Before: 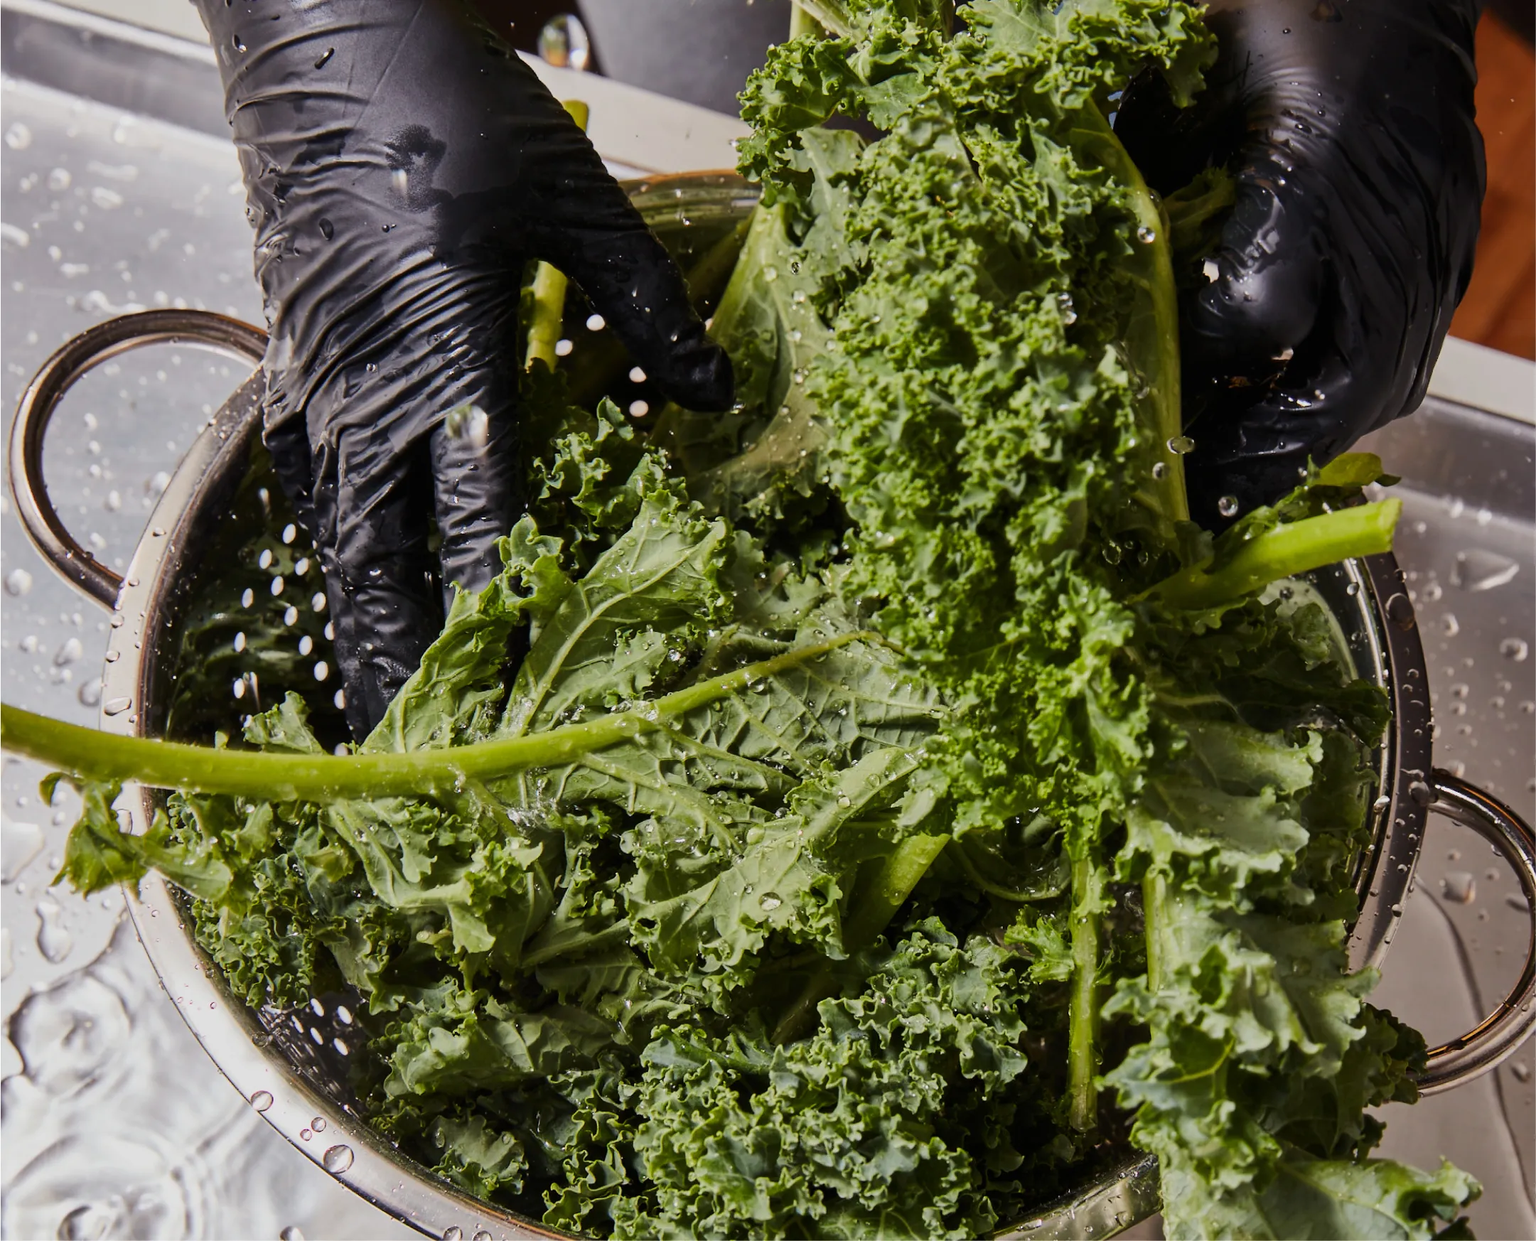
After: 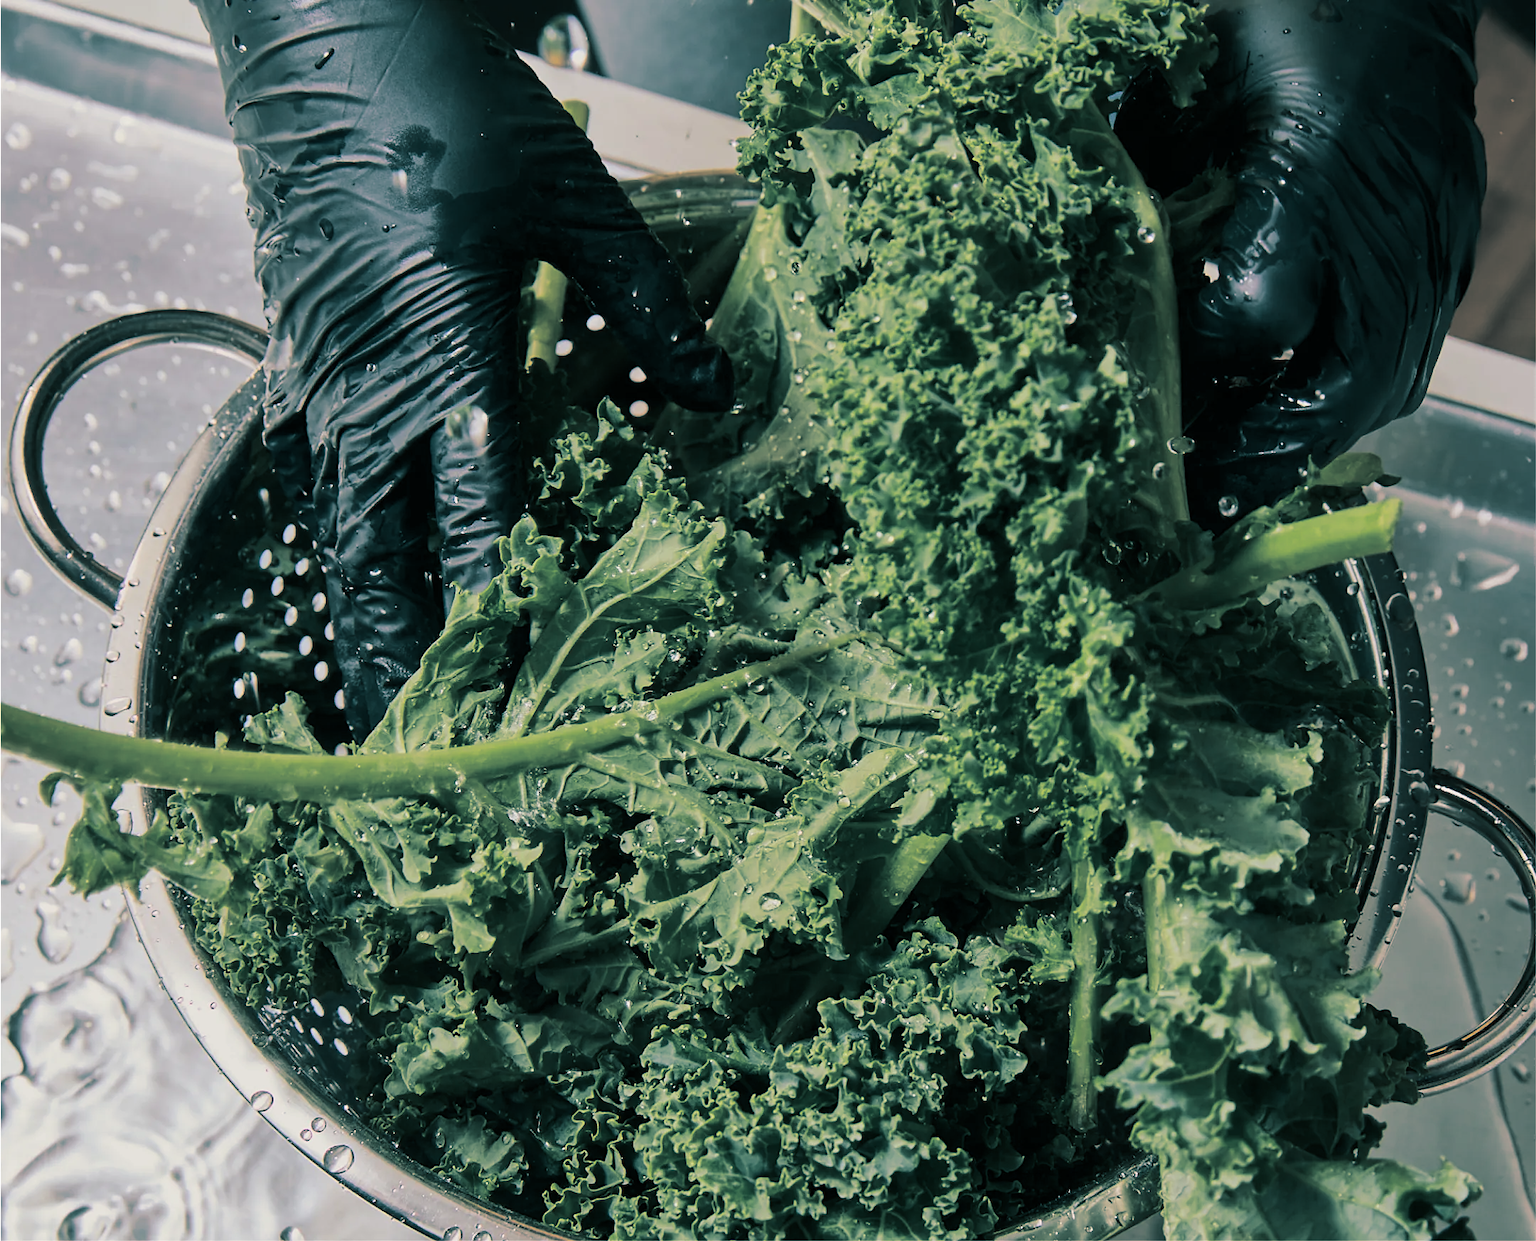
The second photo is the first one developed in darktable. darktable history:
sharpen: amount 0.2
split-toning: shadows › hue 186.43°, highlights › hue 49.29°, compress 30.29%
